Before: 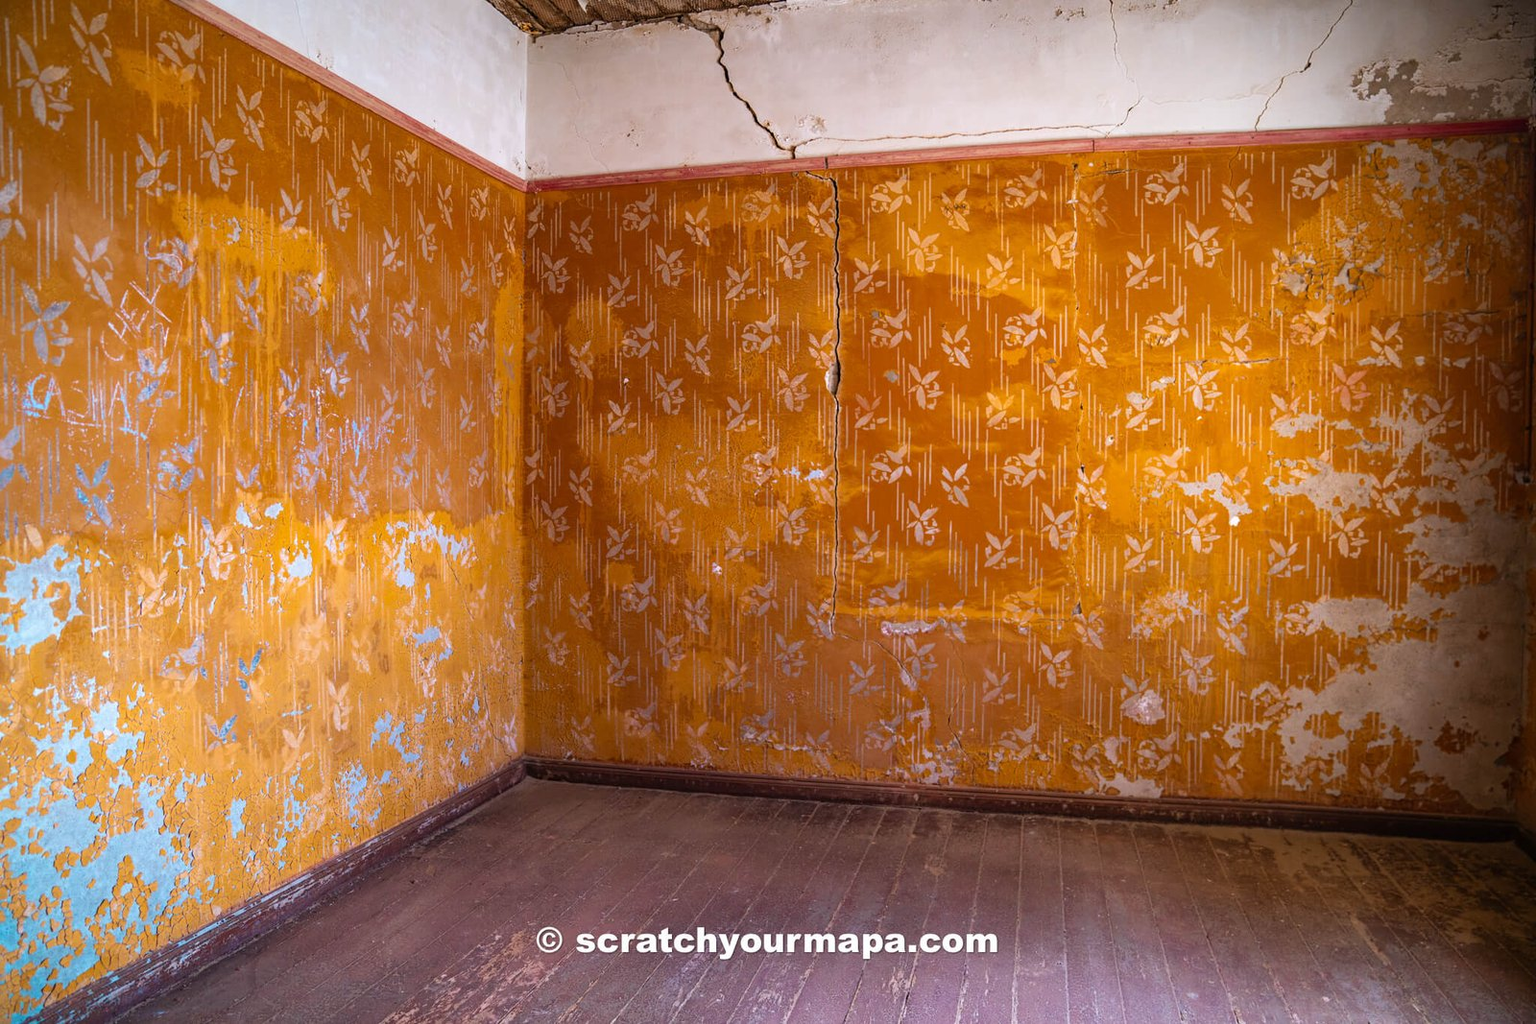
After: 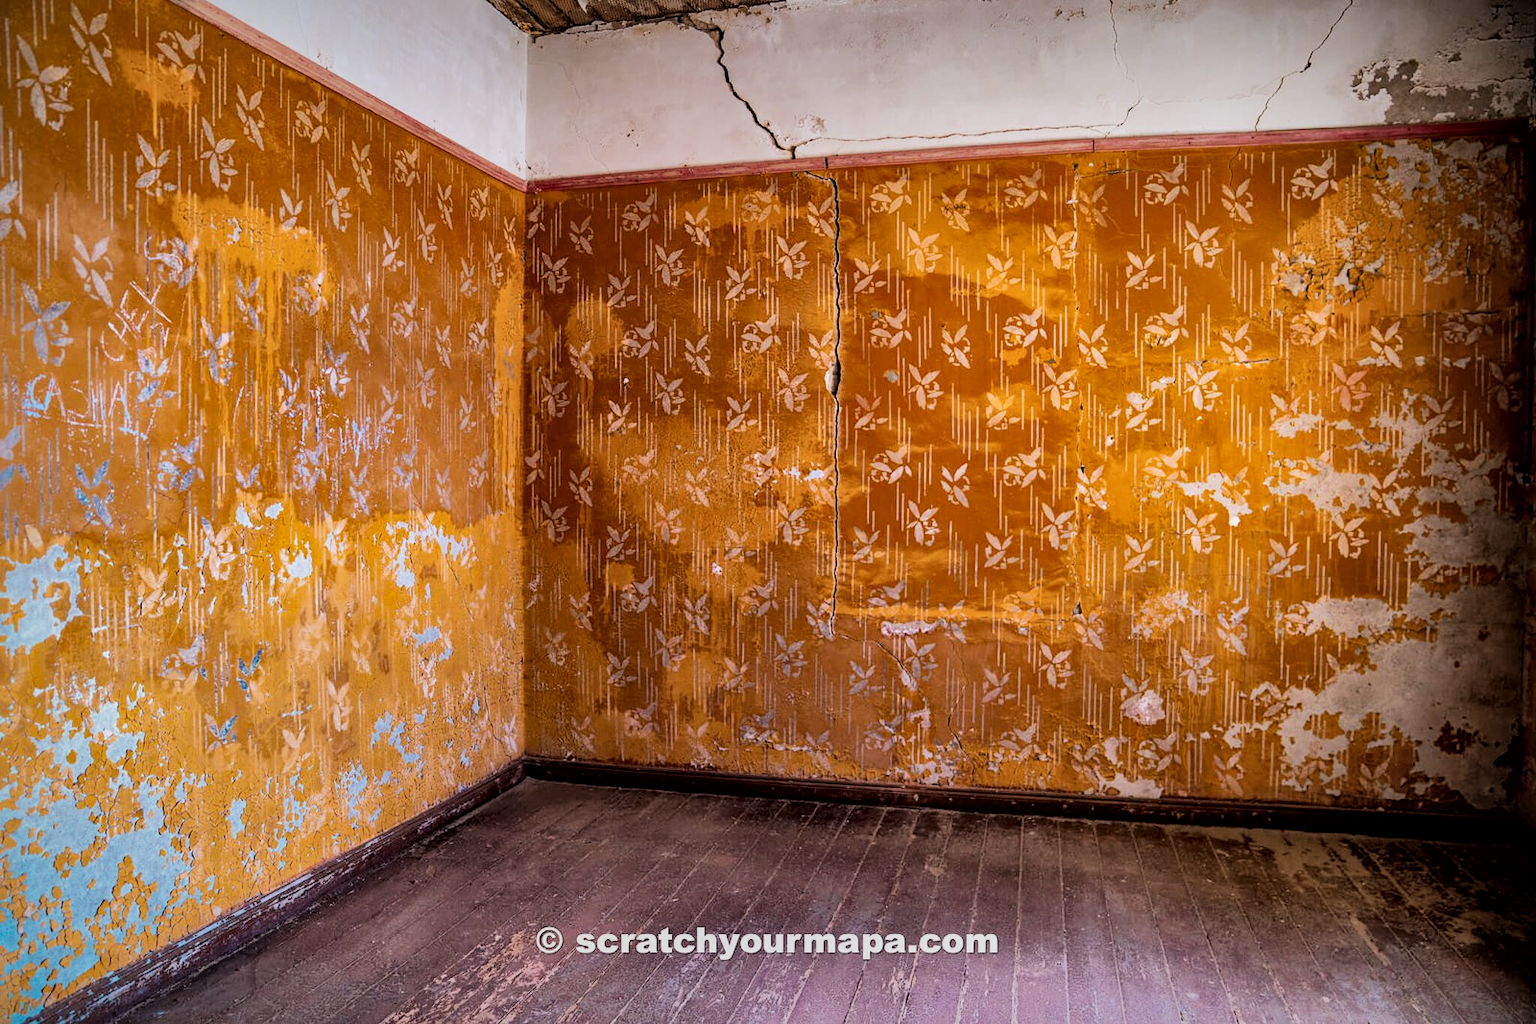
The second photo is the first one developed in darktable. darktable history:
shadows and highlights: shadows 39.68, highlights -60.03
local contrast: mode bilateral grid, contrast 20, coarseness 50, detail 171%, midtone range 0.2
exposure: compensate exposure bias true, compensate highlight preservation false
filmic rgb: black relative exposure -7.5 EV, white relative exposure 5 EV, hardness 3.33, contrast 1.296
